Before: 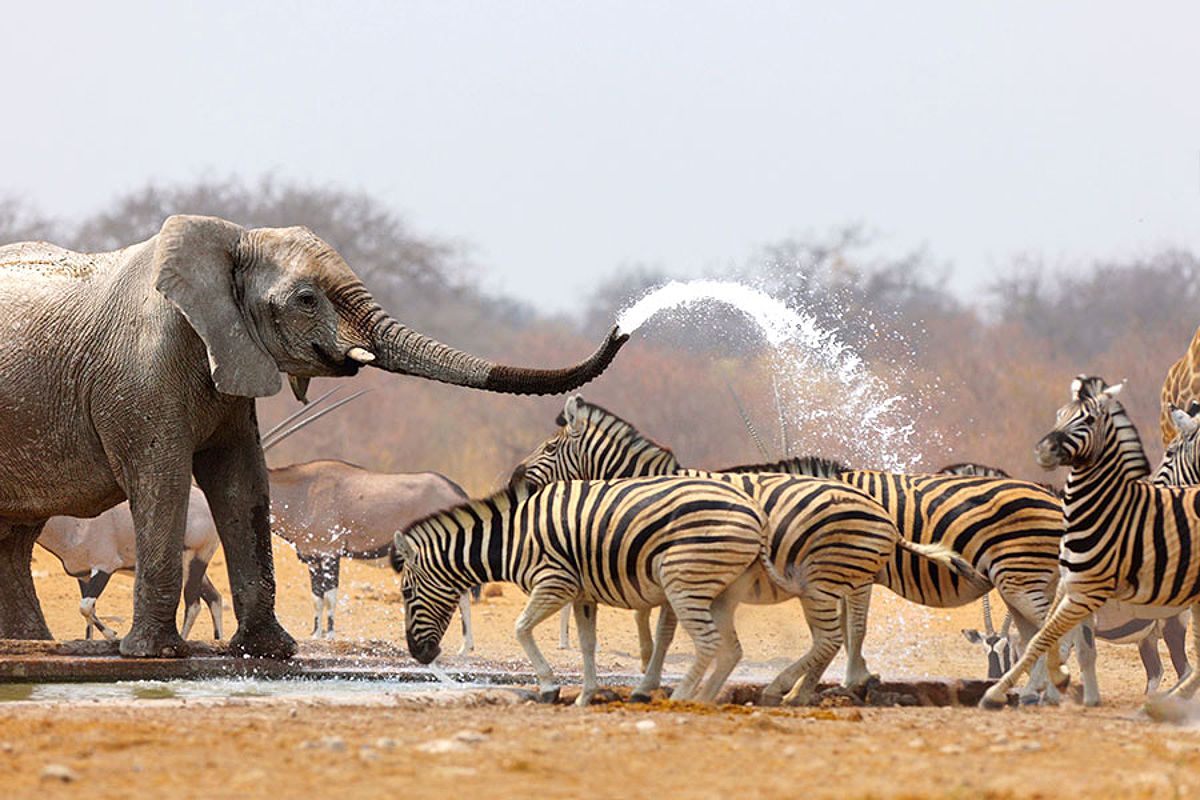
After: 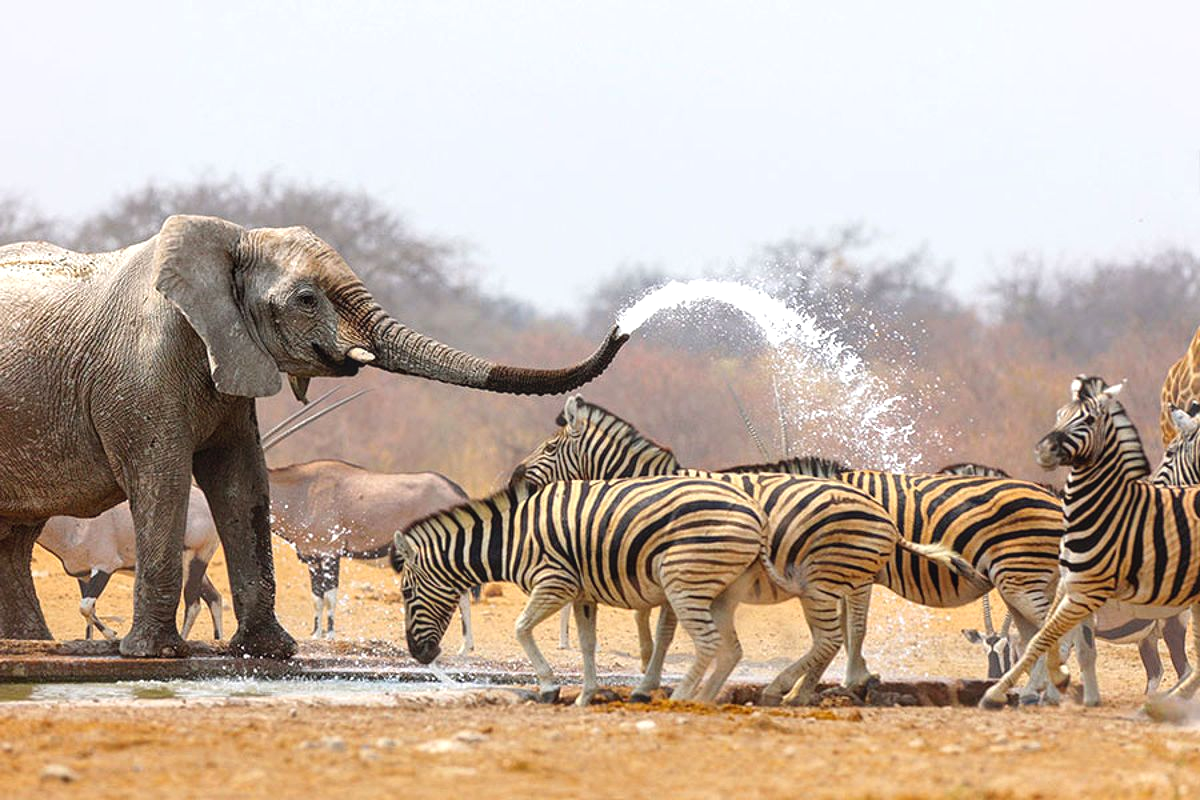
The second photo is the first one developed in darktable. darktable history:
local contrast: detail 110%
exposure: exposure 0.207 EV, compensate highlight preservation false
